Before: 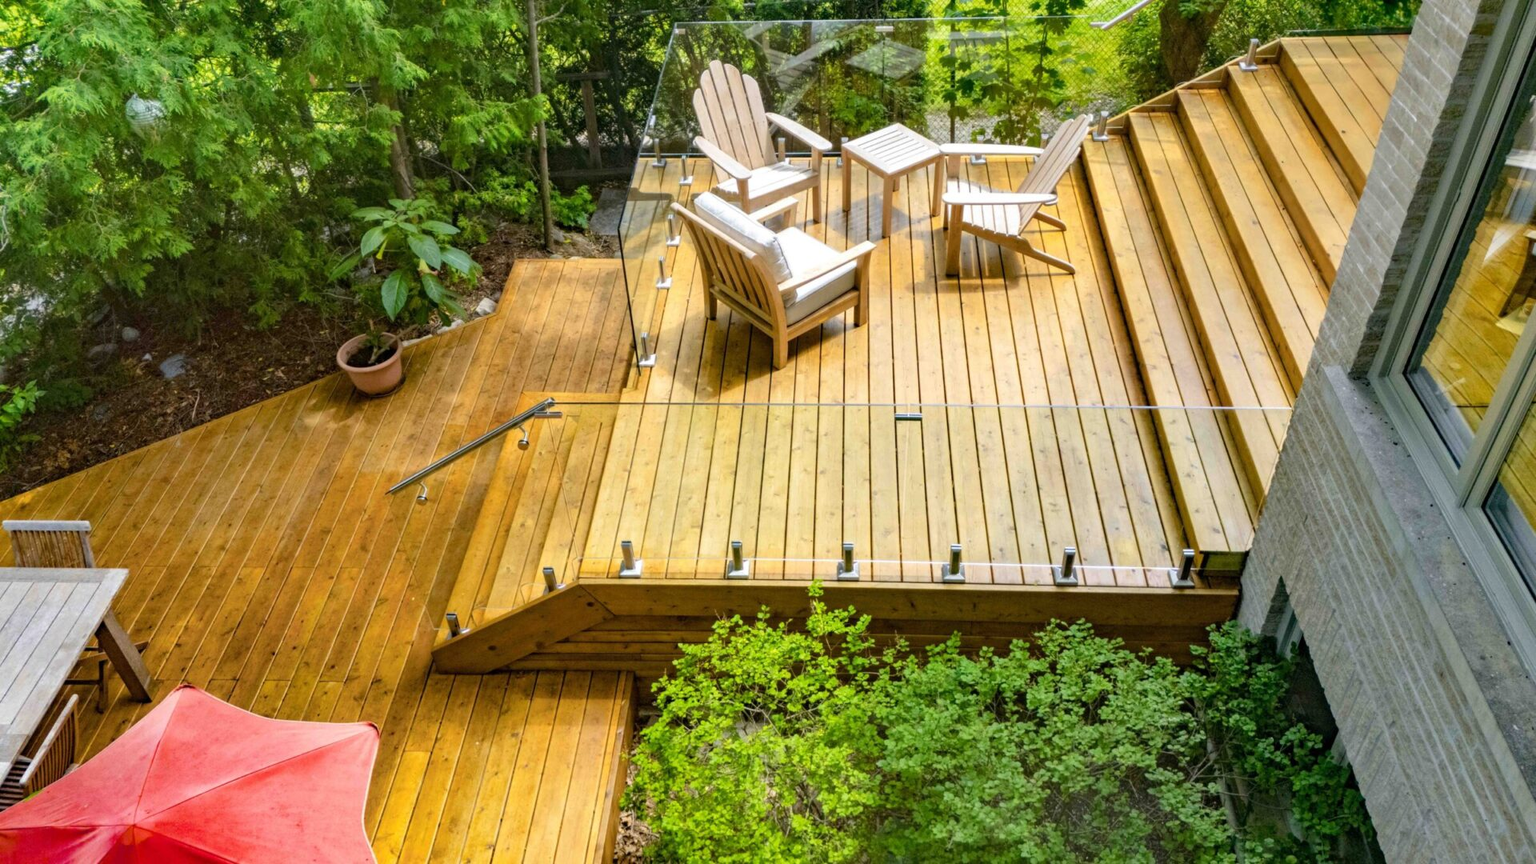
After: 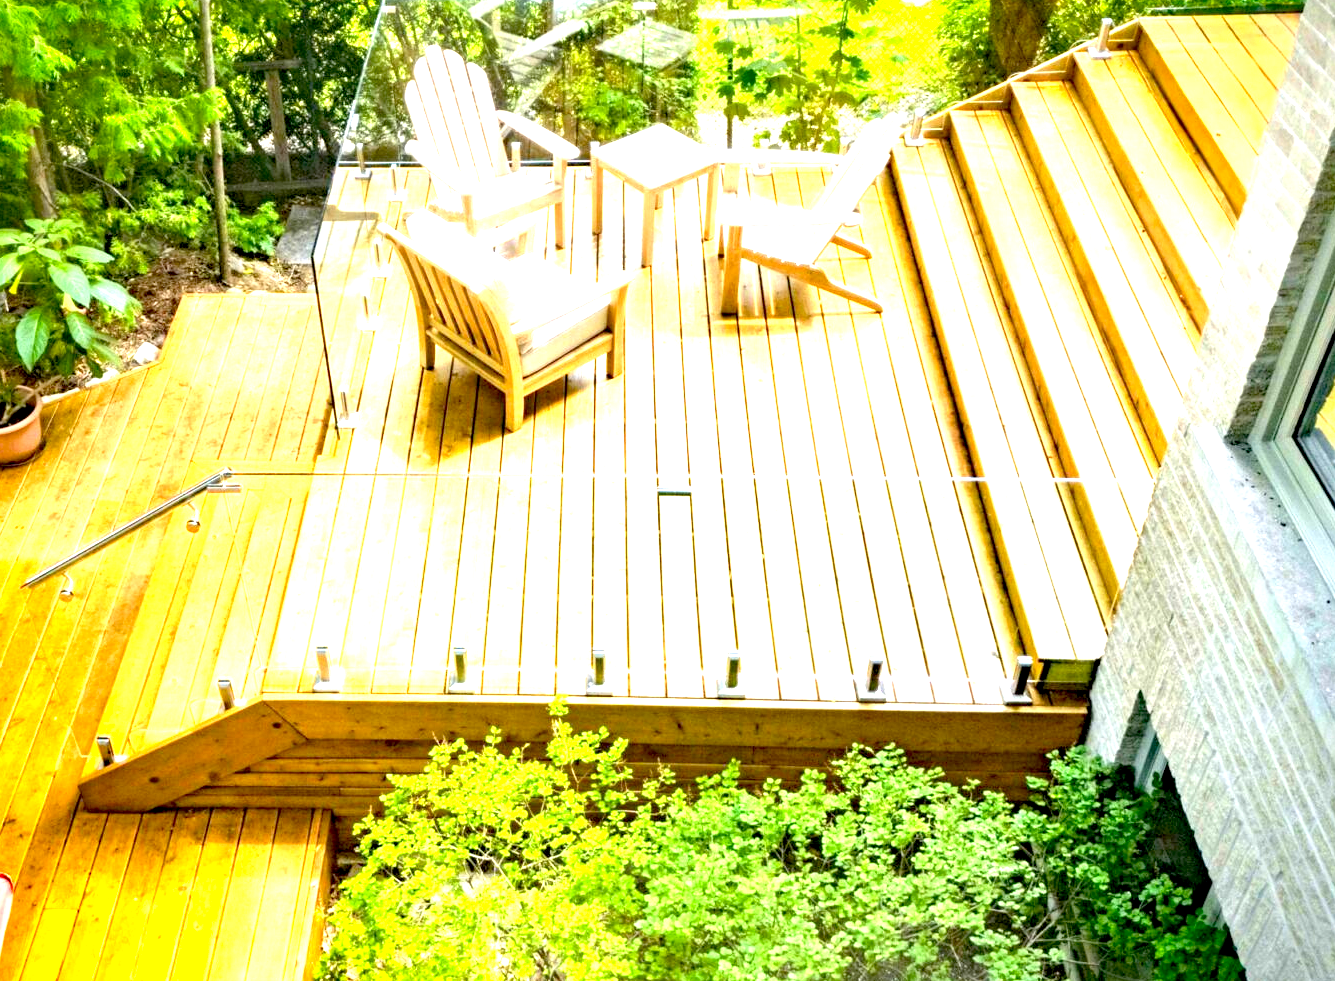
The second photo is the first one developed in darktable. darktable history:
exposure: black level correction 0.005, exposure 2.084 EV, compensate highlight preservation false
vignetting: fall-off start 88.53%, fall-off radius 44.2%, saturation 0.376, width/height ratio 1.161
crop and rotate: left 24.034%, top 2.838%, right 6.406%, bottom 6.299%
